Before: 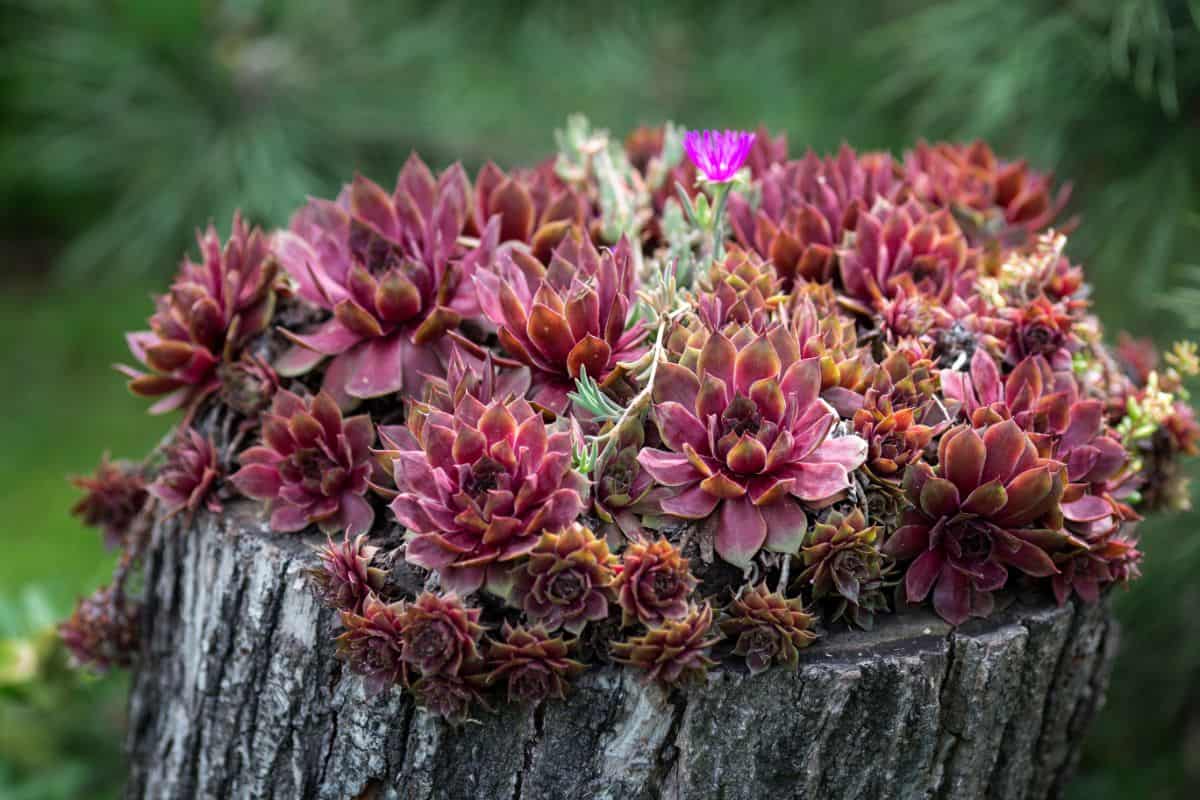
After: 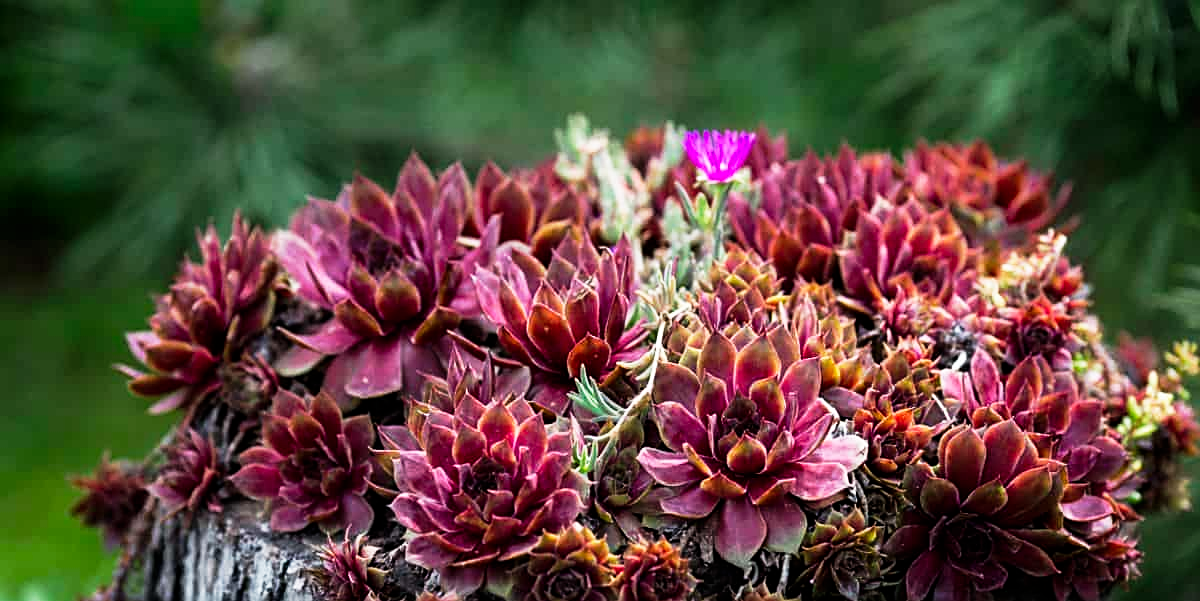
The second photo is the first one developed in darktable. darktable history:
tone curve: curves: ch0 [(0, 0) (0.068, 0.012) (0.183, 0.089) (0.341, 0.283) (0.547, 0.532) (0.828, 0.815) (1, 0.983)]; ch1 [(0, 0) (0.23, 0.166) (0.34, 0.308) (0.371, 0.337) (0.429, 0.411) (0.477, 0.462) (0.499, 0.5) (0.529, 0.537) (0.559, 0.582) (0.743, 0.798) (1, 1)]; ch2 [(0, 0) (0.431, 0.414) (0.498, 0.503) (0.524, 0.528) (0.568, 0.546) (0.6, 0.597) (0.634, 0.645) (0.728, 0.742) (1, 1)], preserve colors none
base curve: curves: ch0 [(0, 0) (0.257, 0.25) (0.482, 0.586) (0.757, 0.871) (1, 1)], preserve colors none
crop: bottom 24.859%
sharpen: on, module defaults
